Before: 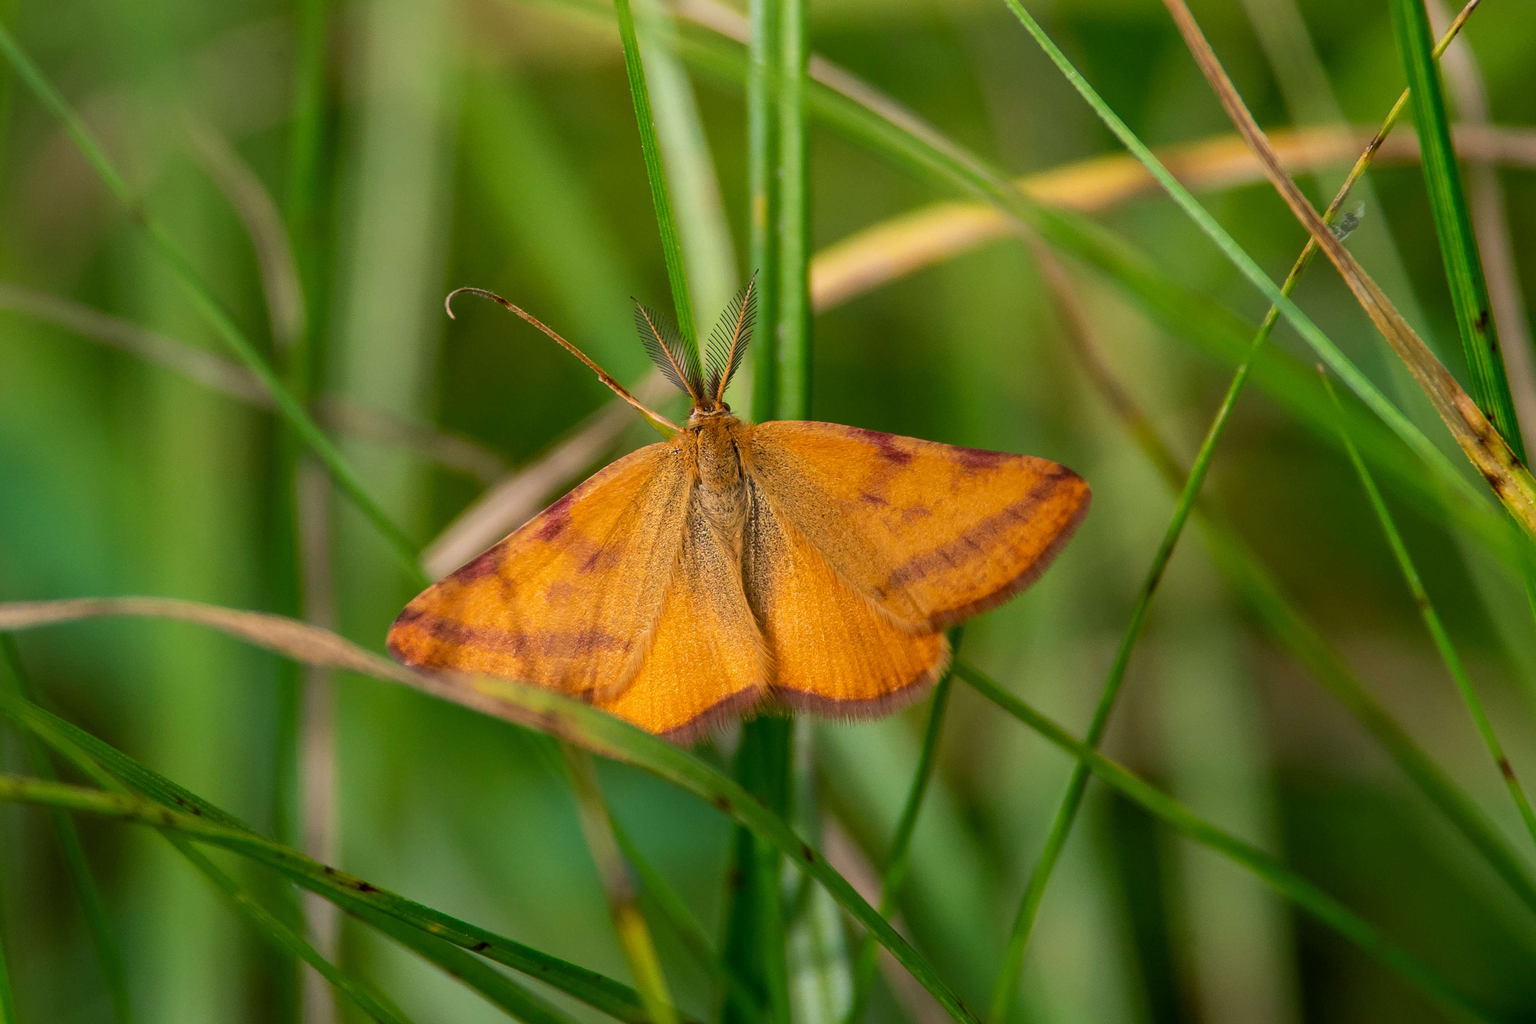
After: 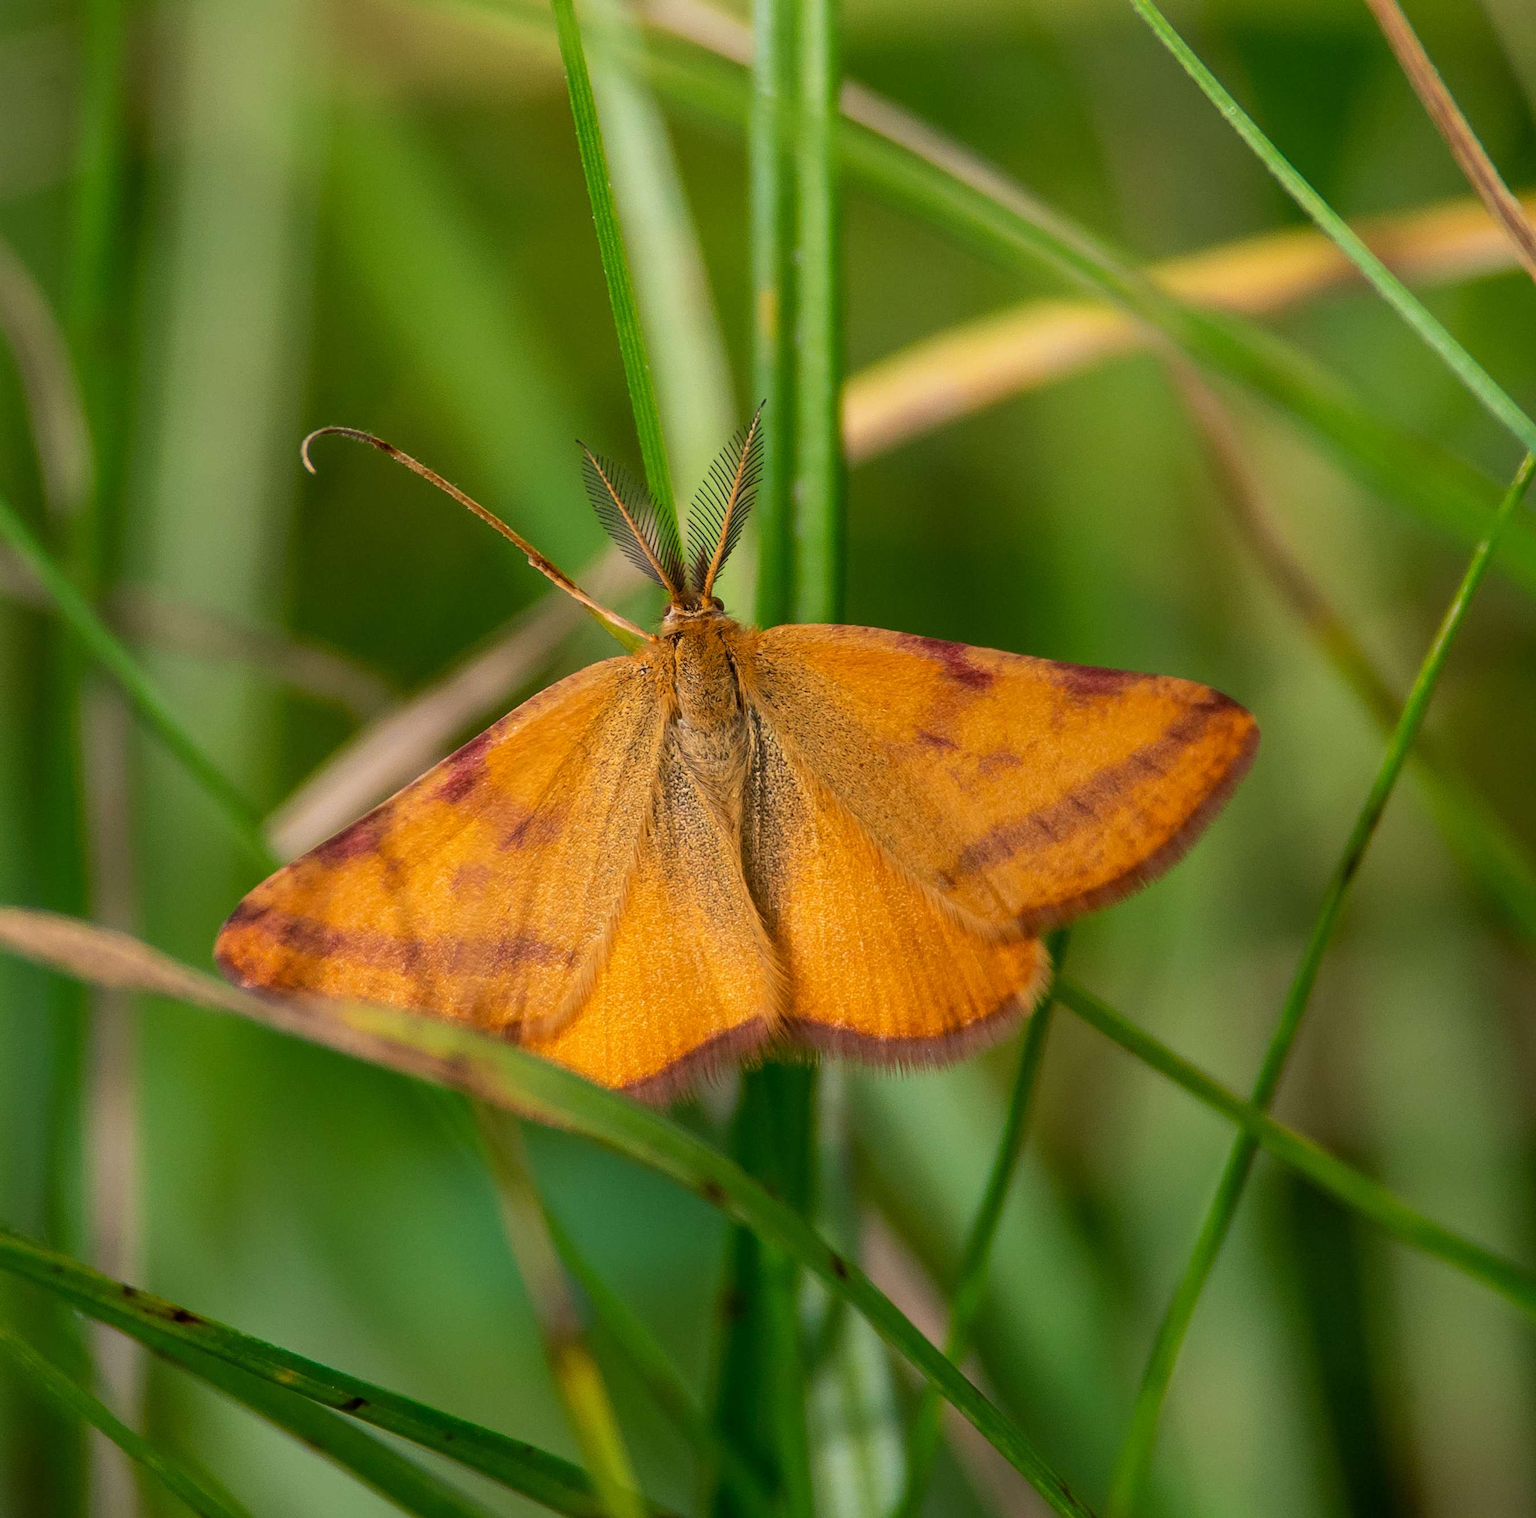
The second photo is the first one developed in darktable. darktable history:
crop and rotate: left 15.777%, right 16.78%
